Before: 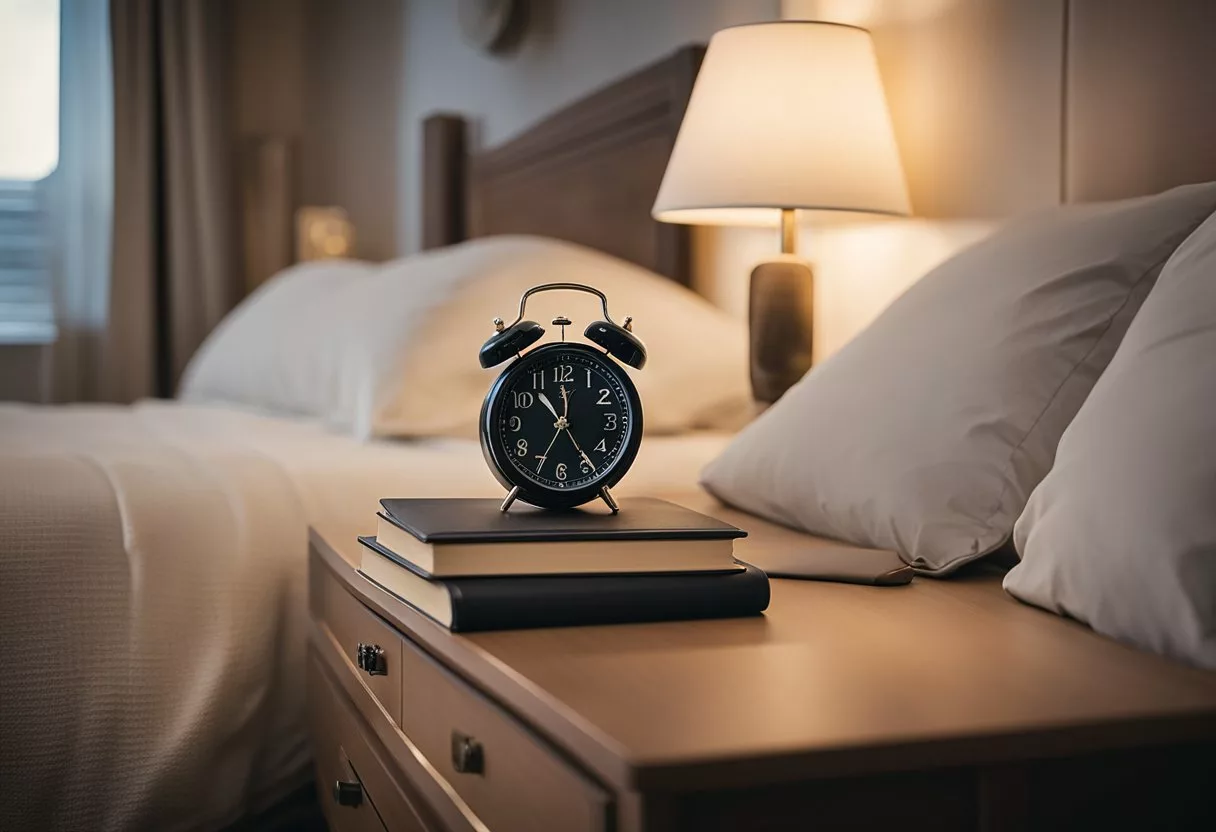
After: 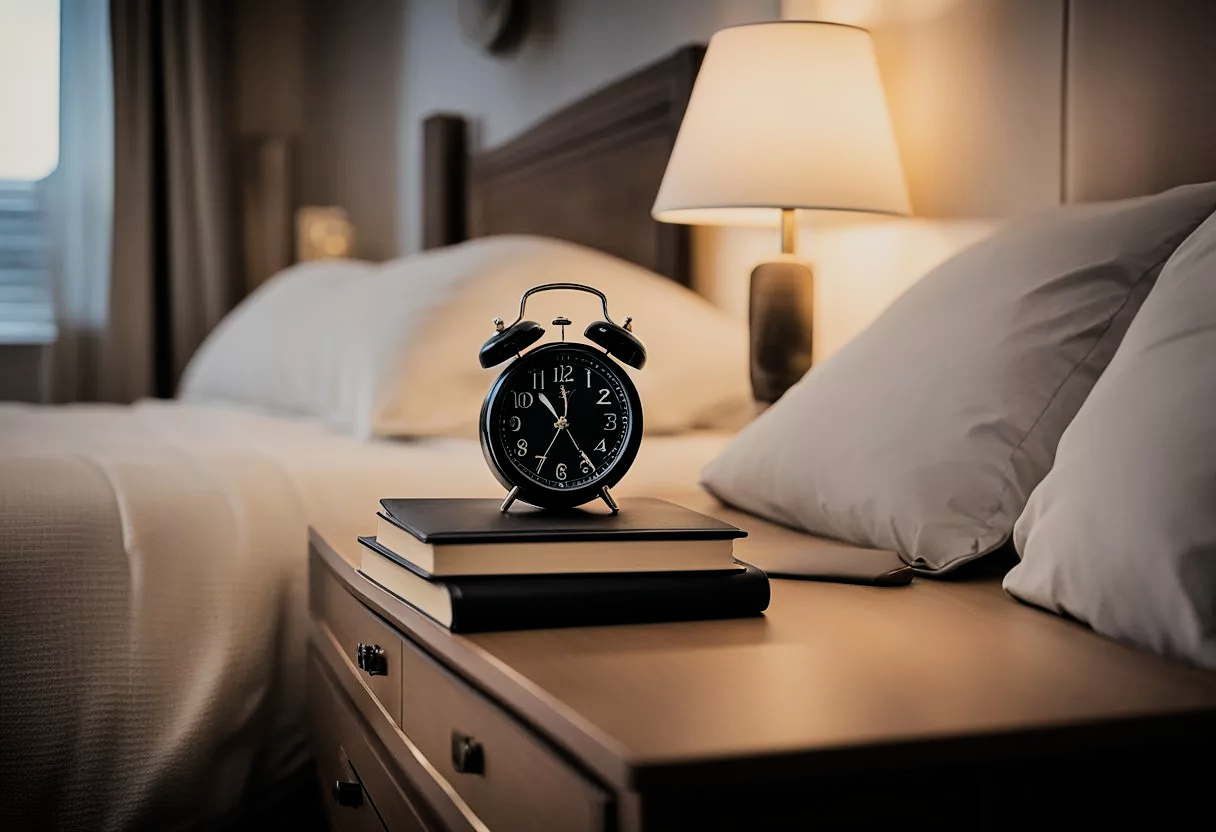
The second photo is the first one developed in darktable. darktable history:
filmic rgb: black relative exposure -7.65 EV, white relative exposure 4.56 EV, hardness 3.61, contrast 1.245, color science v6 (2022)
